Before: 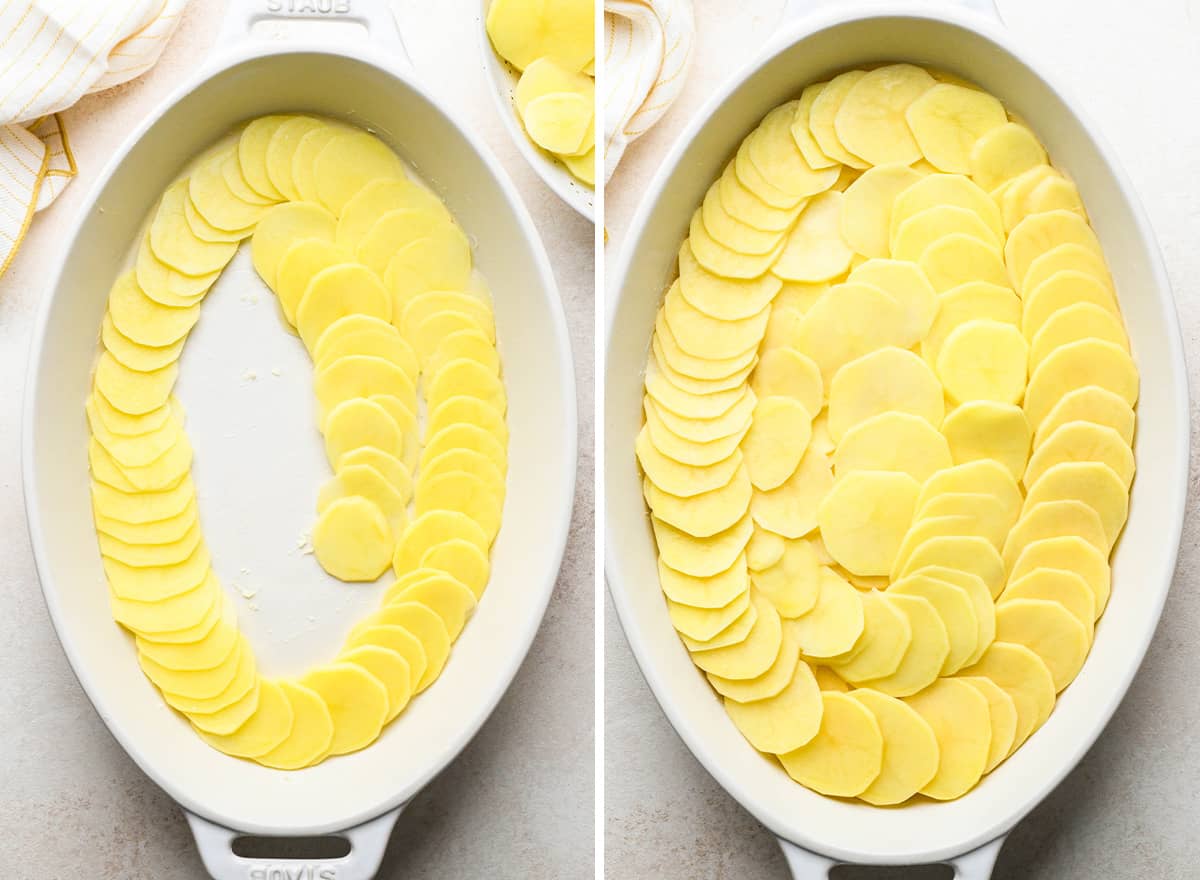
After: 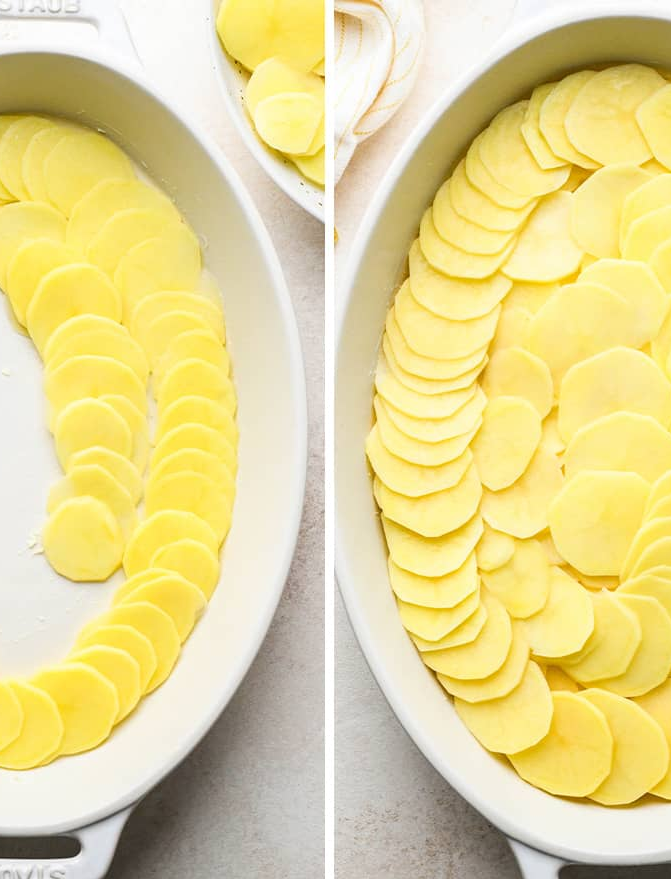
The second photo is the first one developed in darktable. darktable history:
crop and rotate: left 22.575%, right 21.436%
